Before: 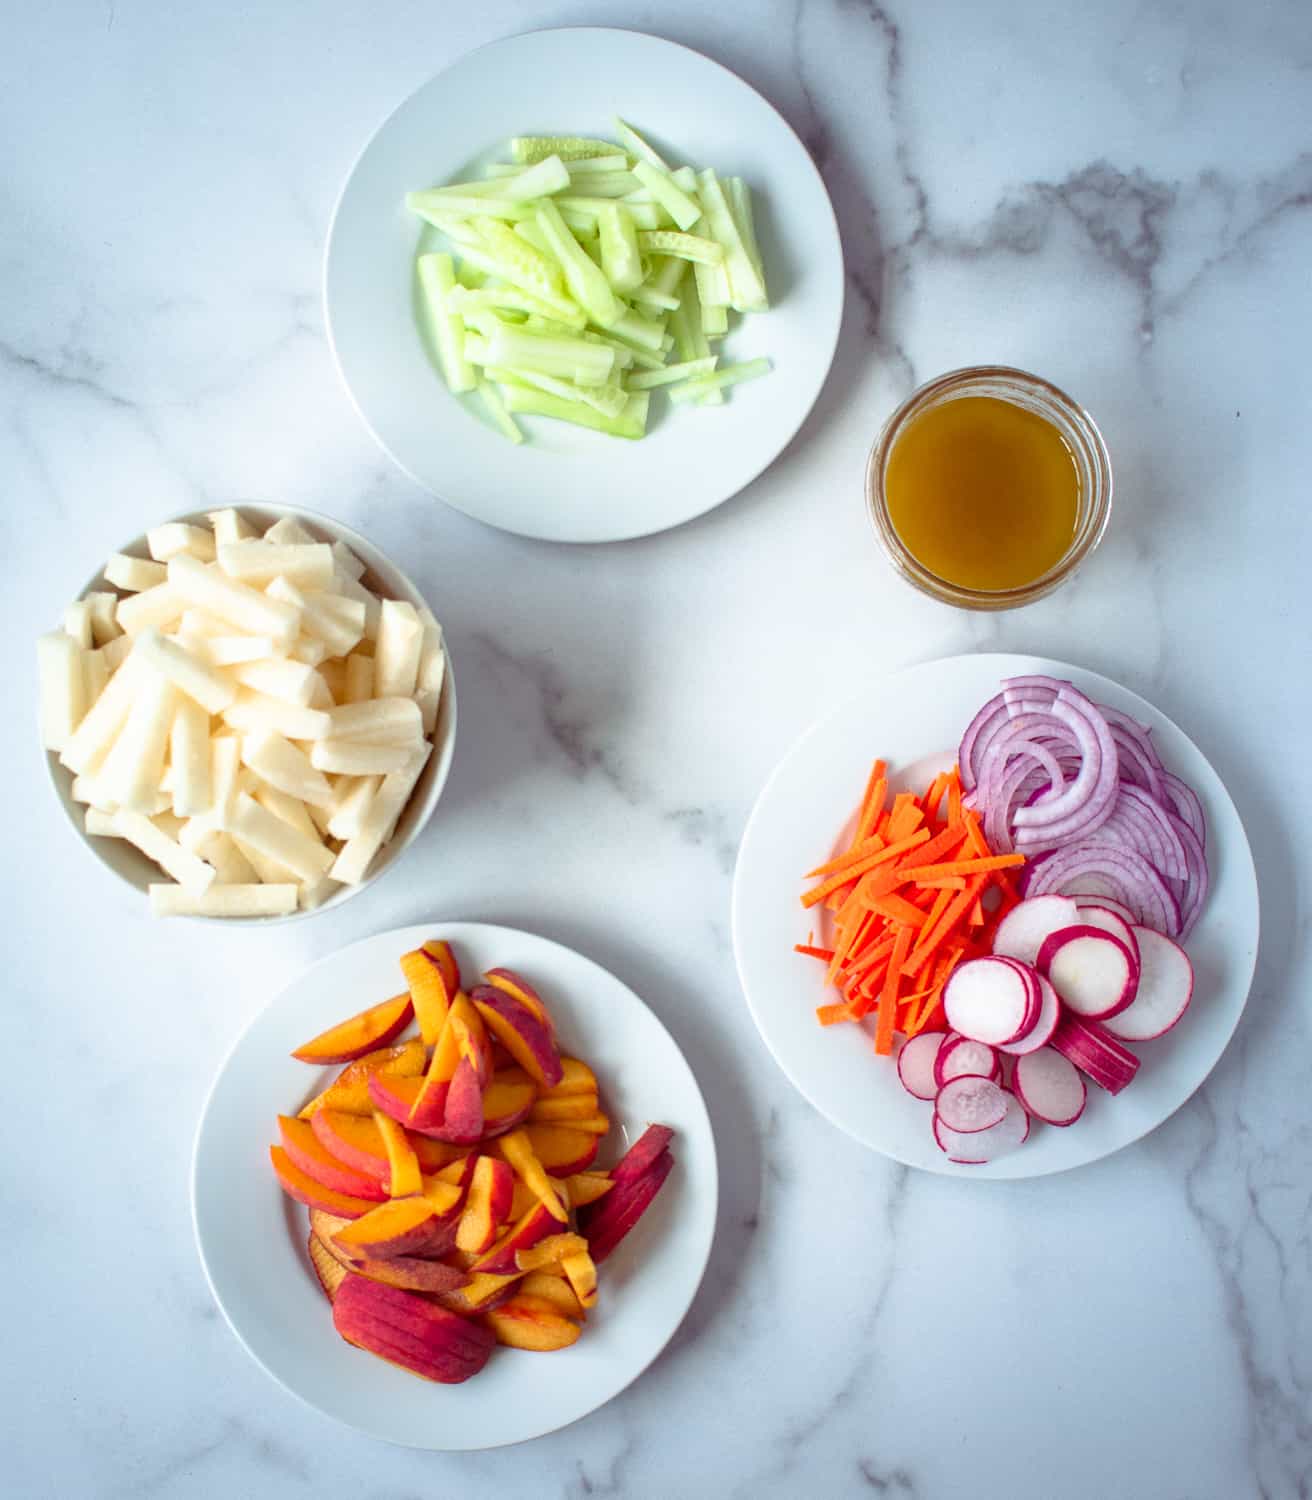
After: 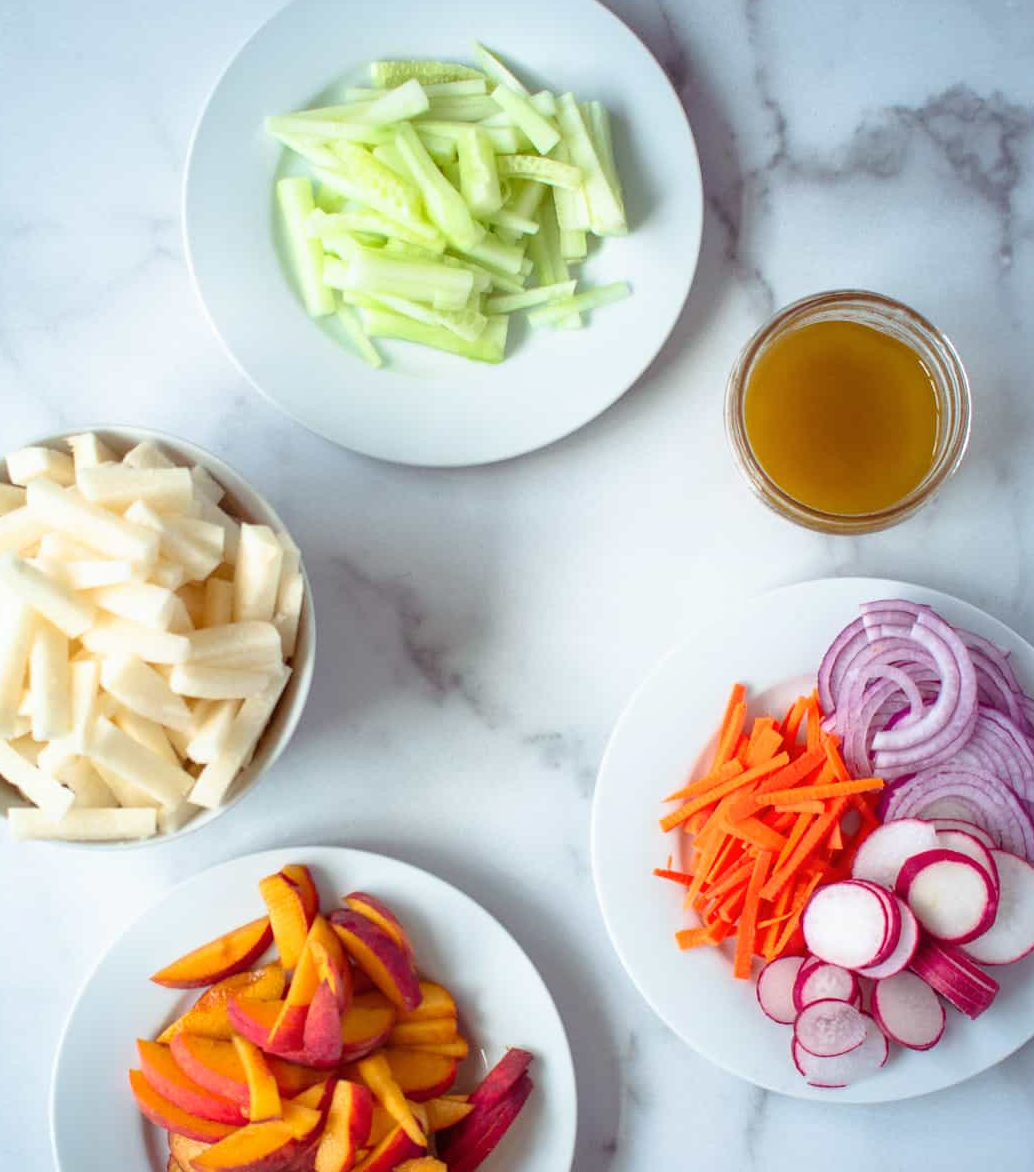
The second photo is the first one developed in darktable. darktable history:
crop and rotate: left 10.77%, top 5.1%, right 10.41%, bottom 16.76%
local contrast: mode bilateral grid, contrast 100, coarseness 100, detail 94%, midtone range 0.2
